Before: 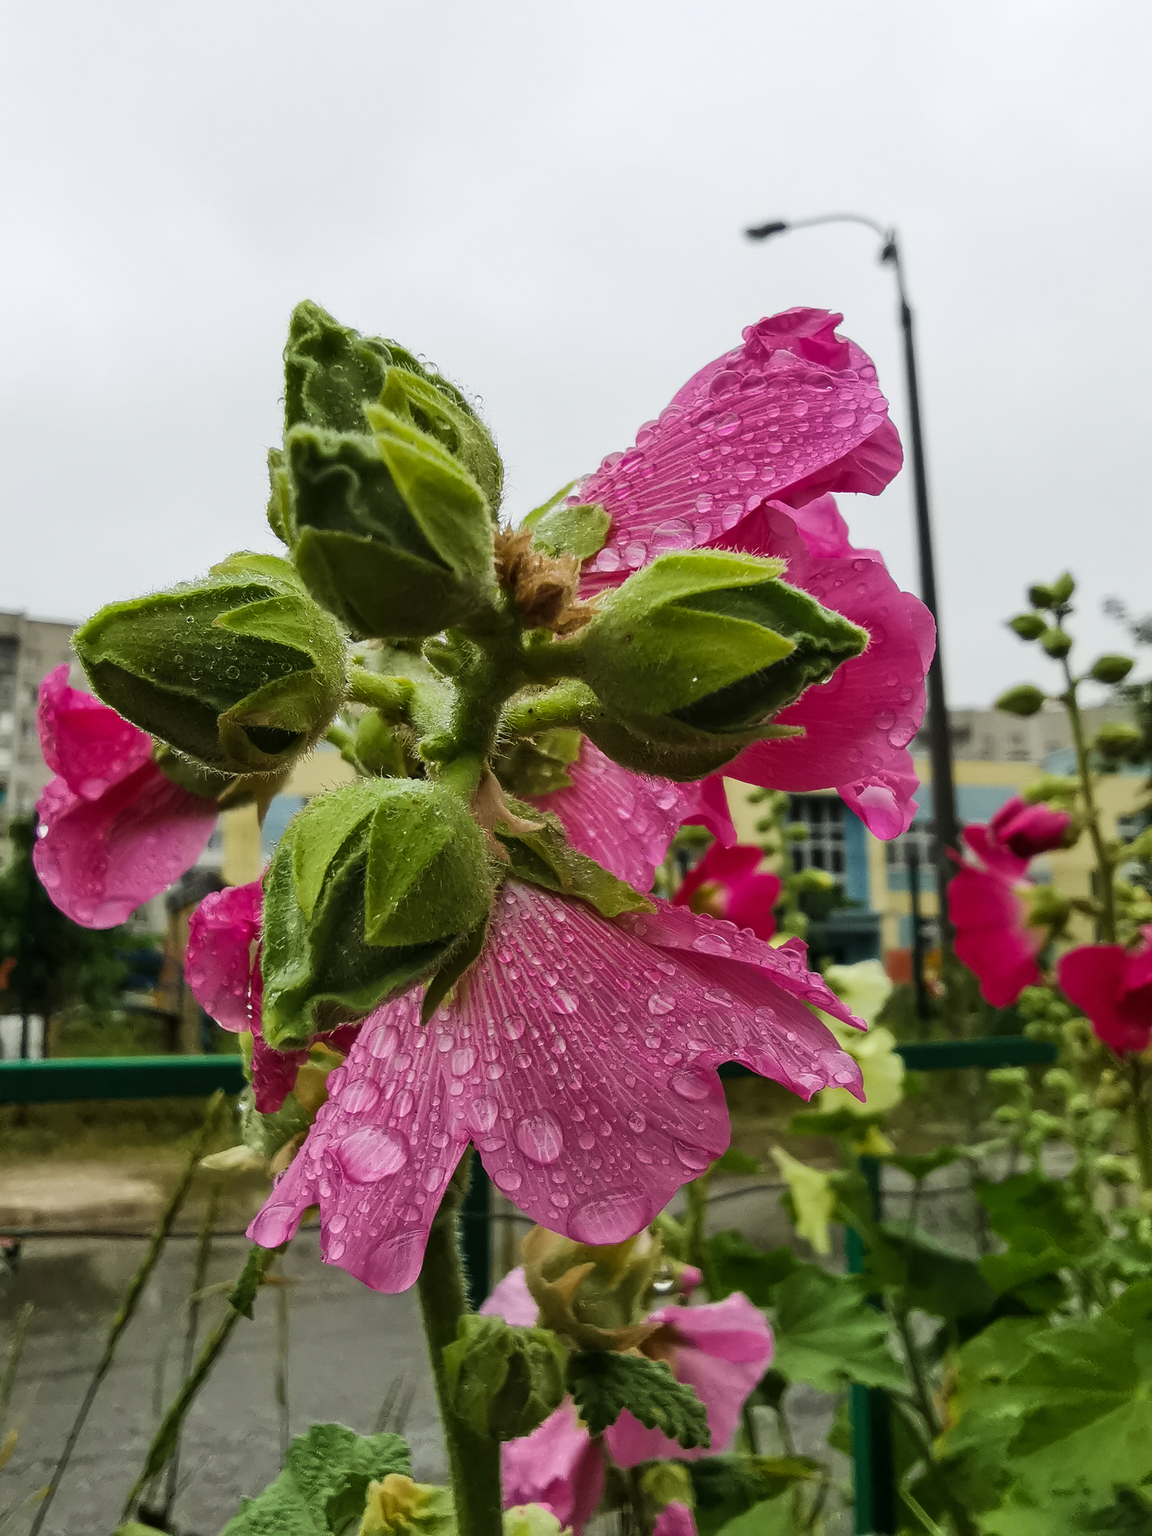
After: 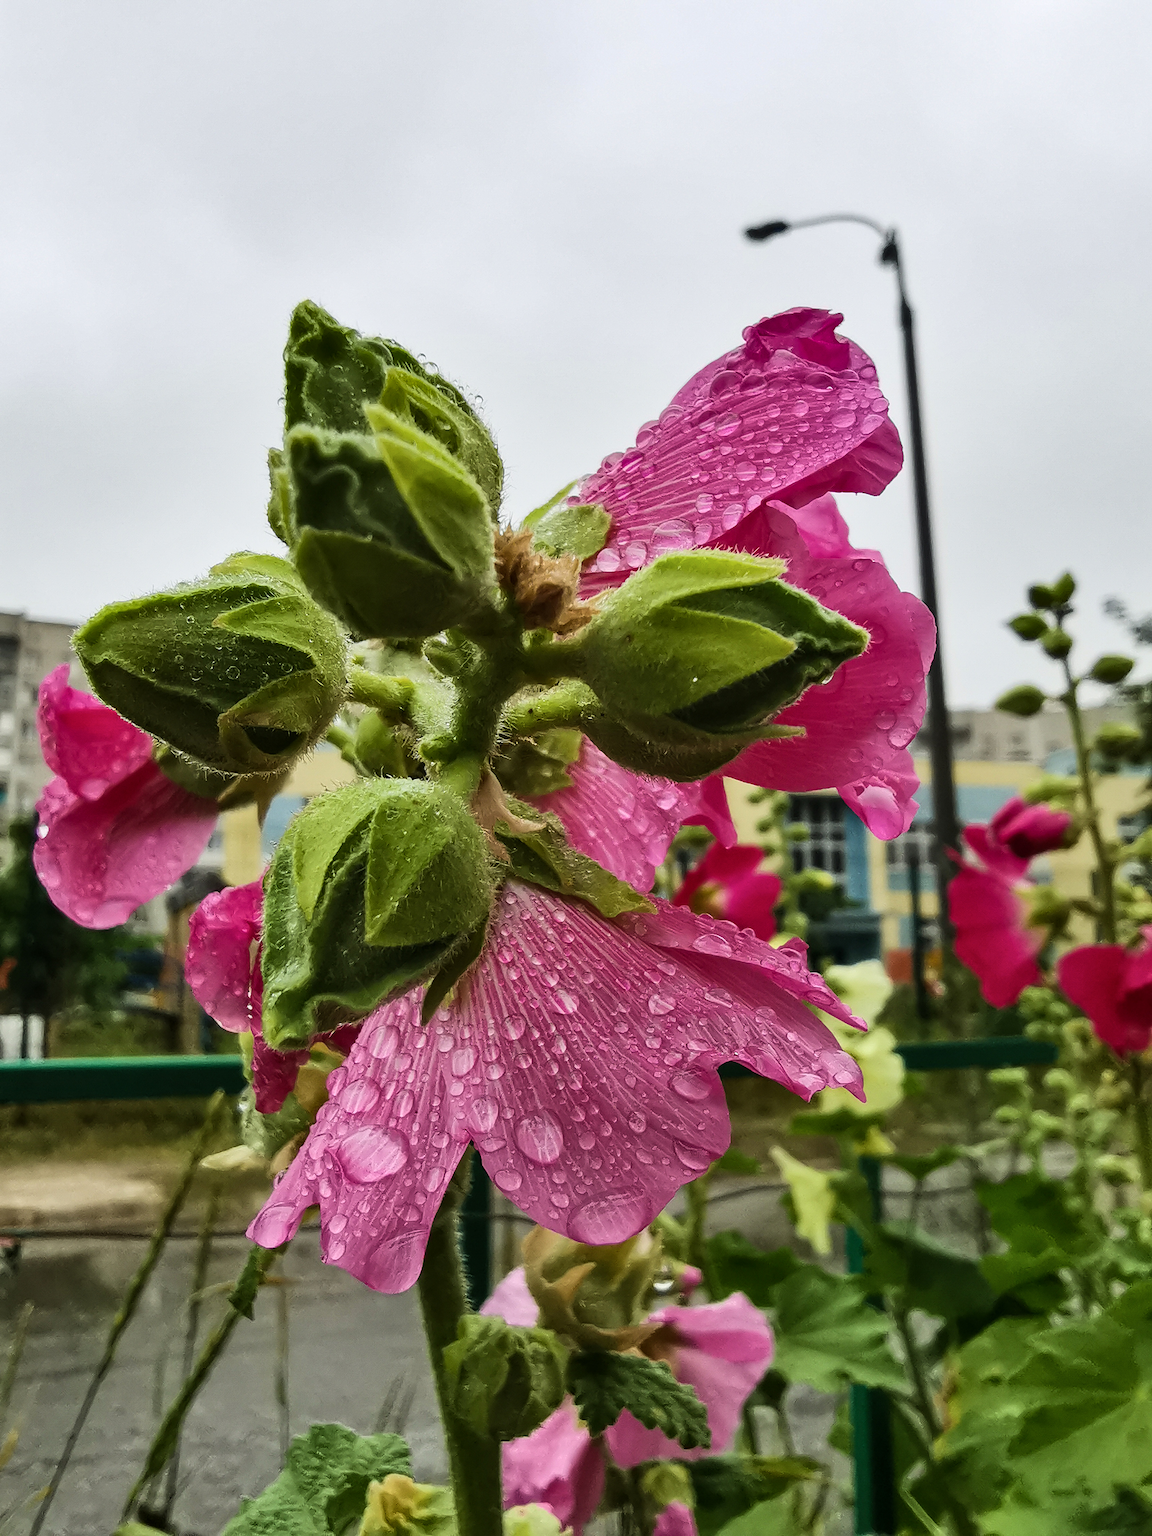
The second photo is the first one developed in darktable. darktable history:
contrast brightness saturation: contrast 0.154, brightness 0.047
shadows and highlights: shadows 39.95, highlights -55.51, low approximation 0.01, soften with gaussian
